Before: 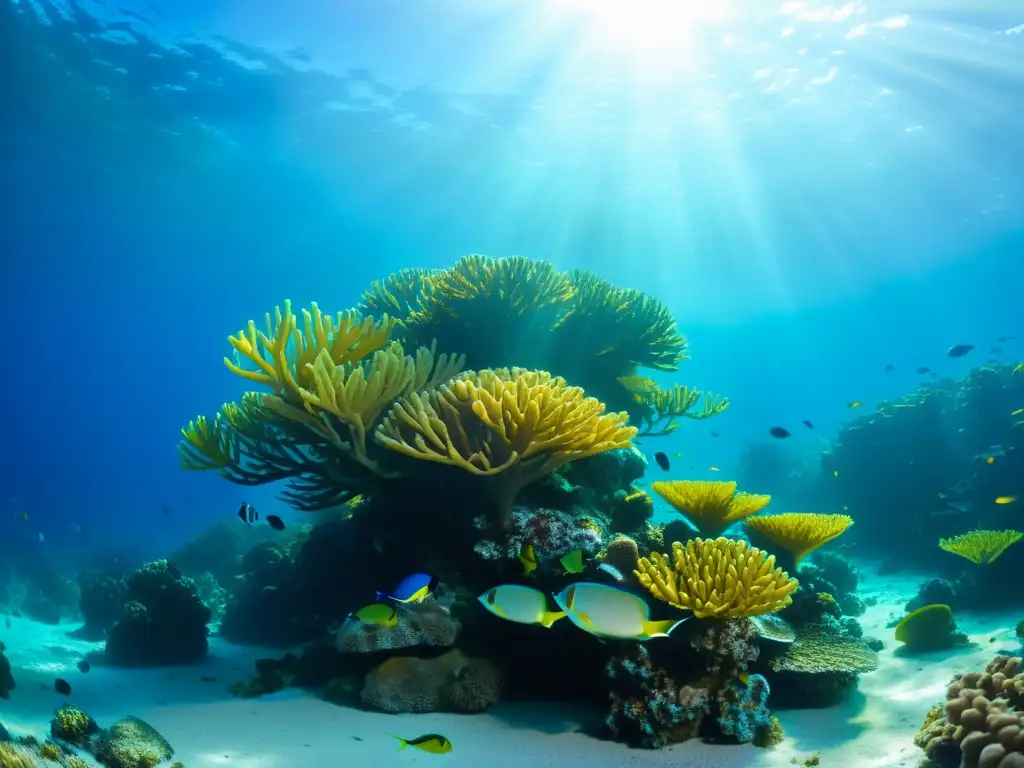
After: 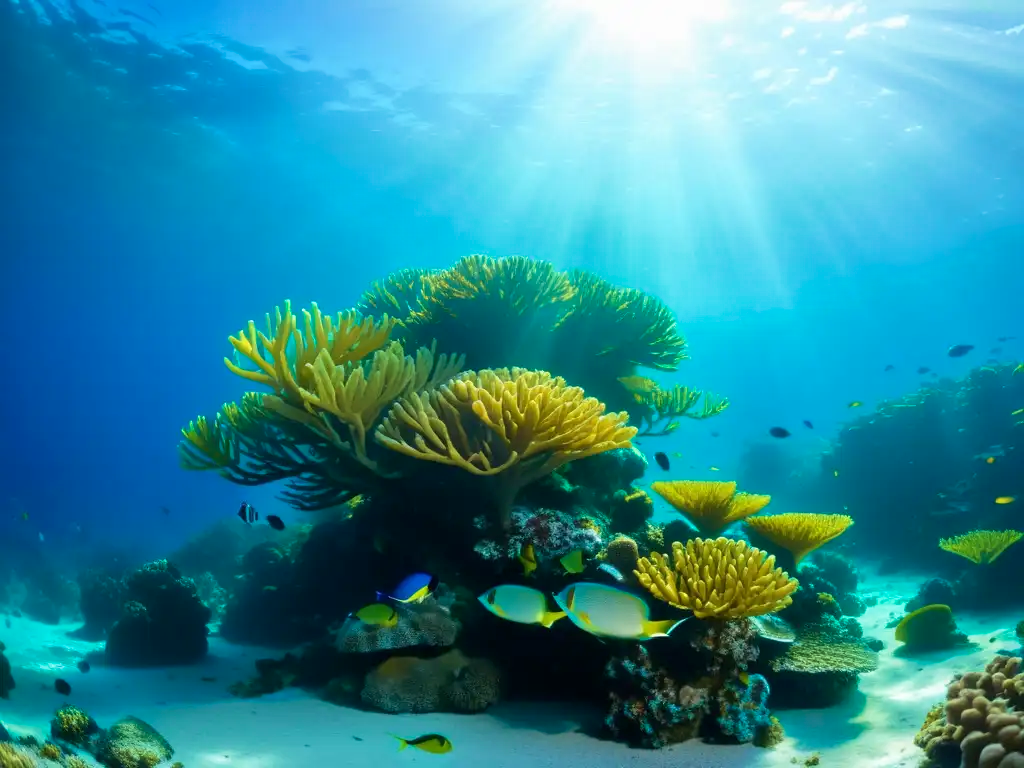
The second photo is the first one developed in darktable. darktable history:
exposure: black level correction 0.001, compensate exposure bias true, compensate highlight preservation false
velvia: on, module defaults
